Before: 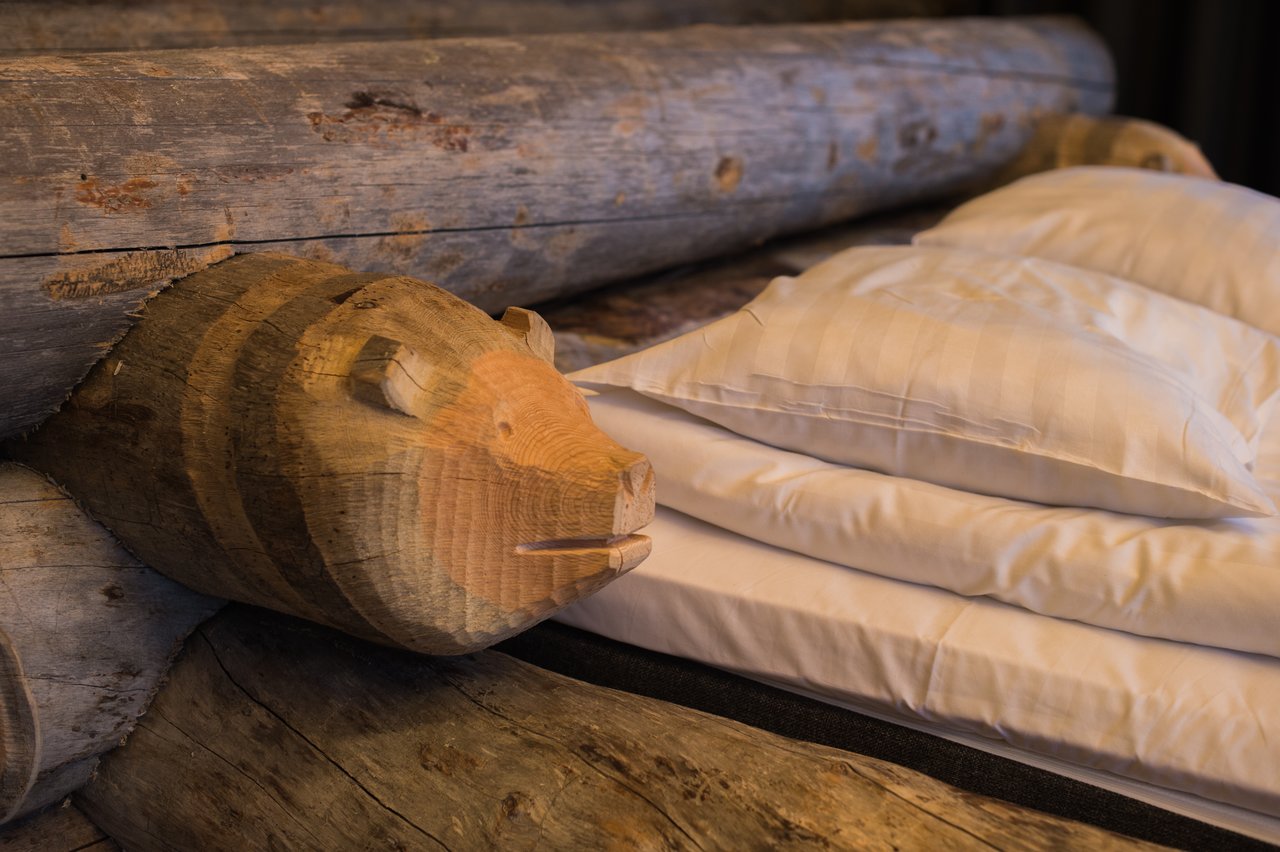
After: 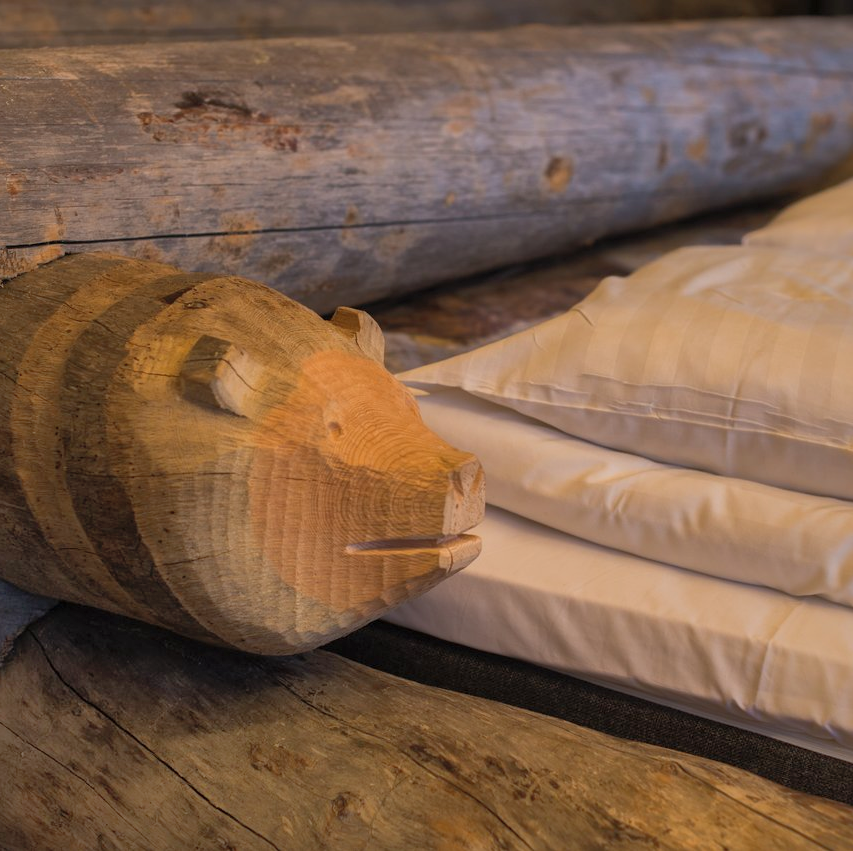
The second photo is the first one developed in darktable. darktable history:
crop and rotate: left 13.342%, right 19.991%
shadows and highlights: shadows 60, highlights -60
